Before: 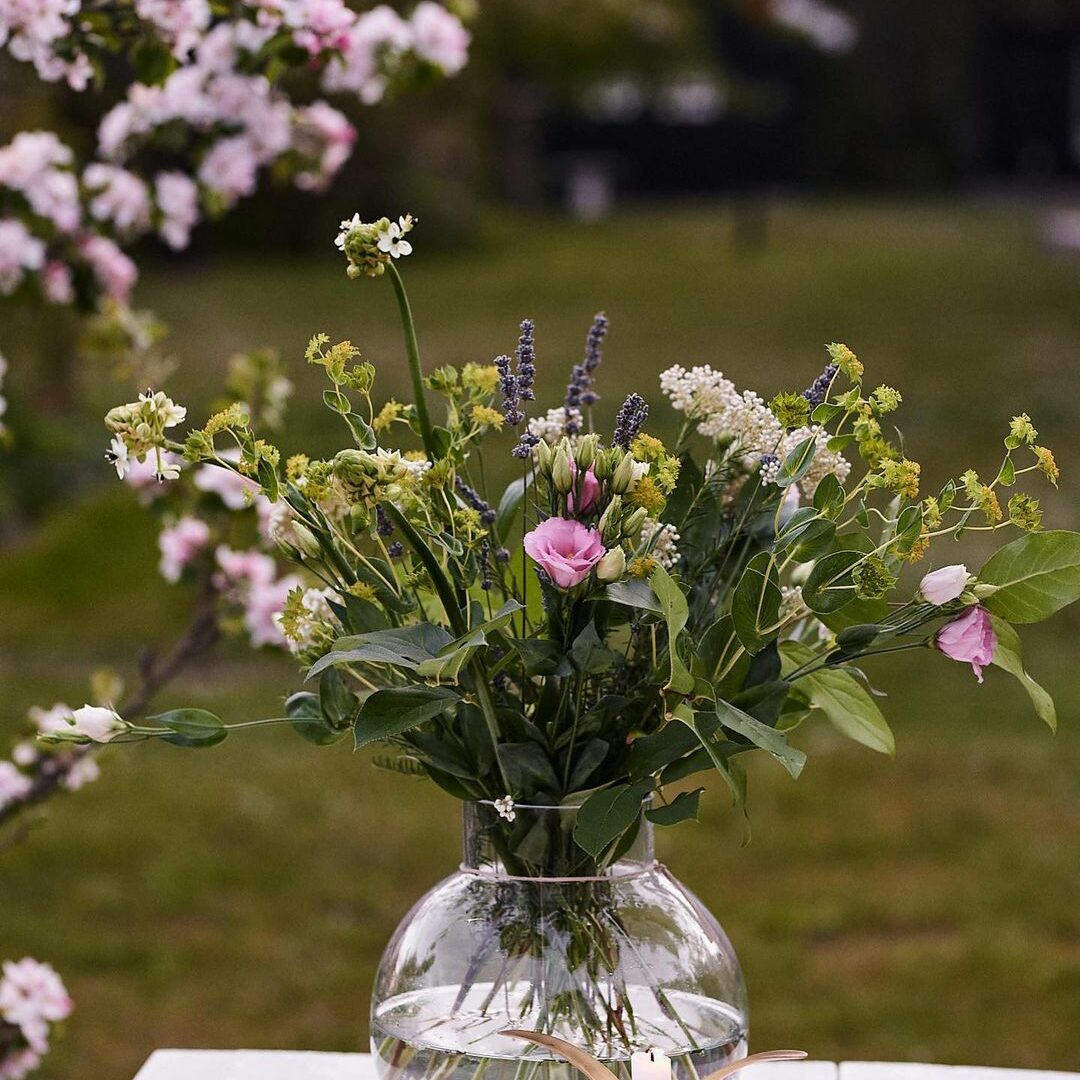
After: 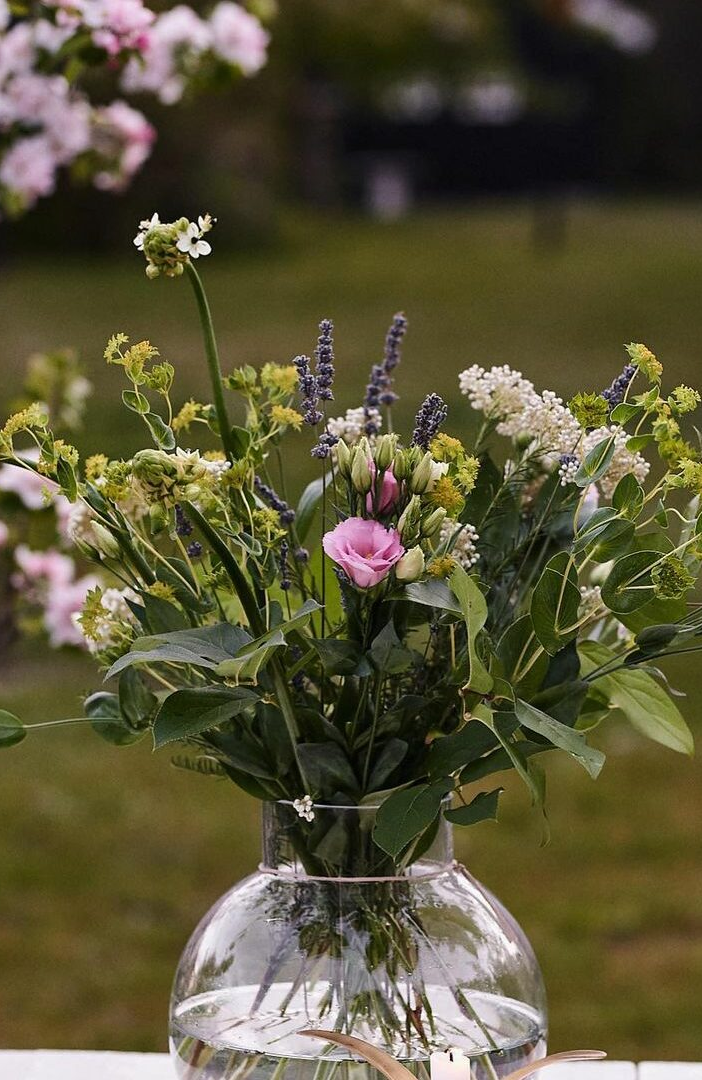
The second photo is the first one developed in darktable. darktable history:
exposure: black level correction 0, exposure 0 EV, compensate highlight preservation false
crop and rotate: left 18.681%, right 16.282%
